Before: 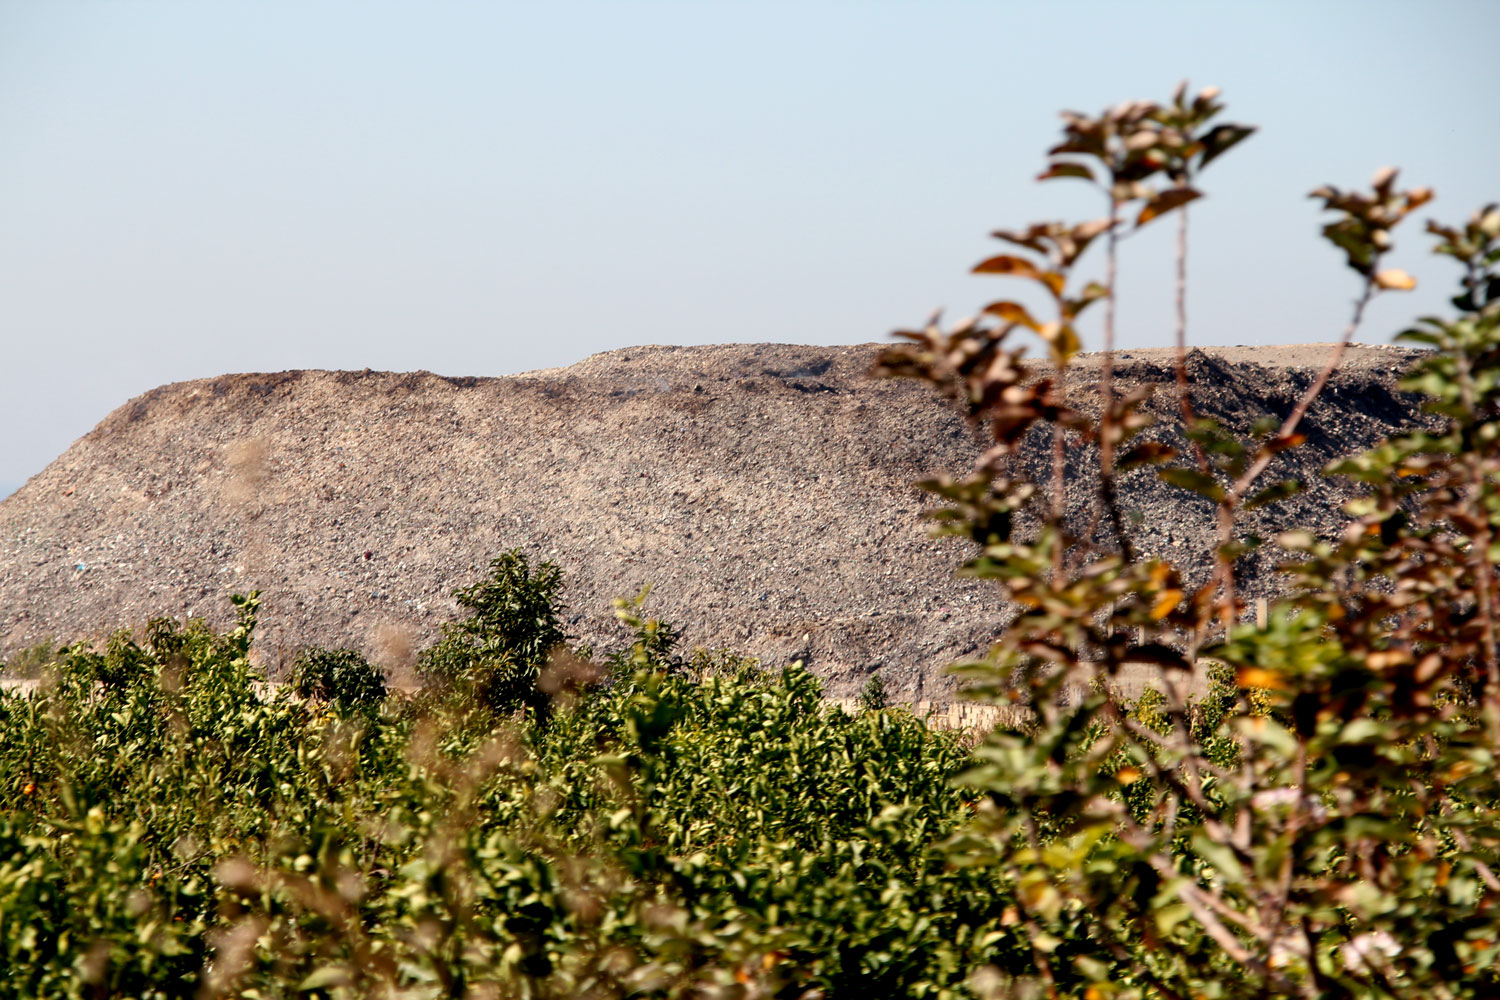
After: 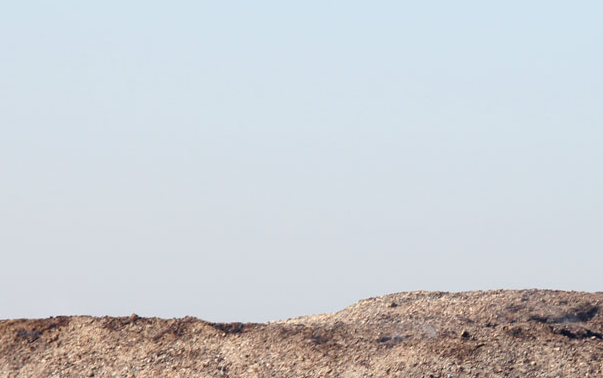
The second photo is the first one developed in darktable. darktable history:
crop: left 15.55%, top 5.447%, right 44.209%, bottom 56.689%
